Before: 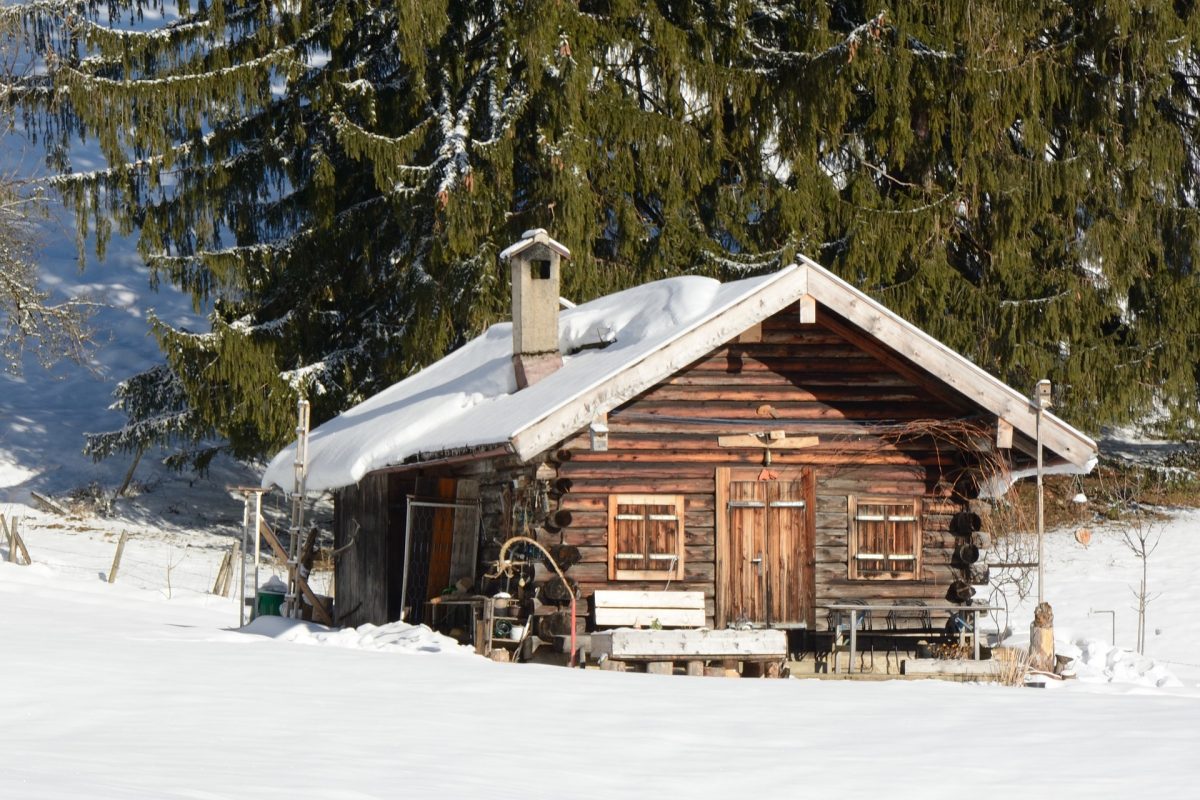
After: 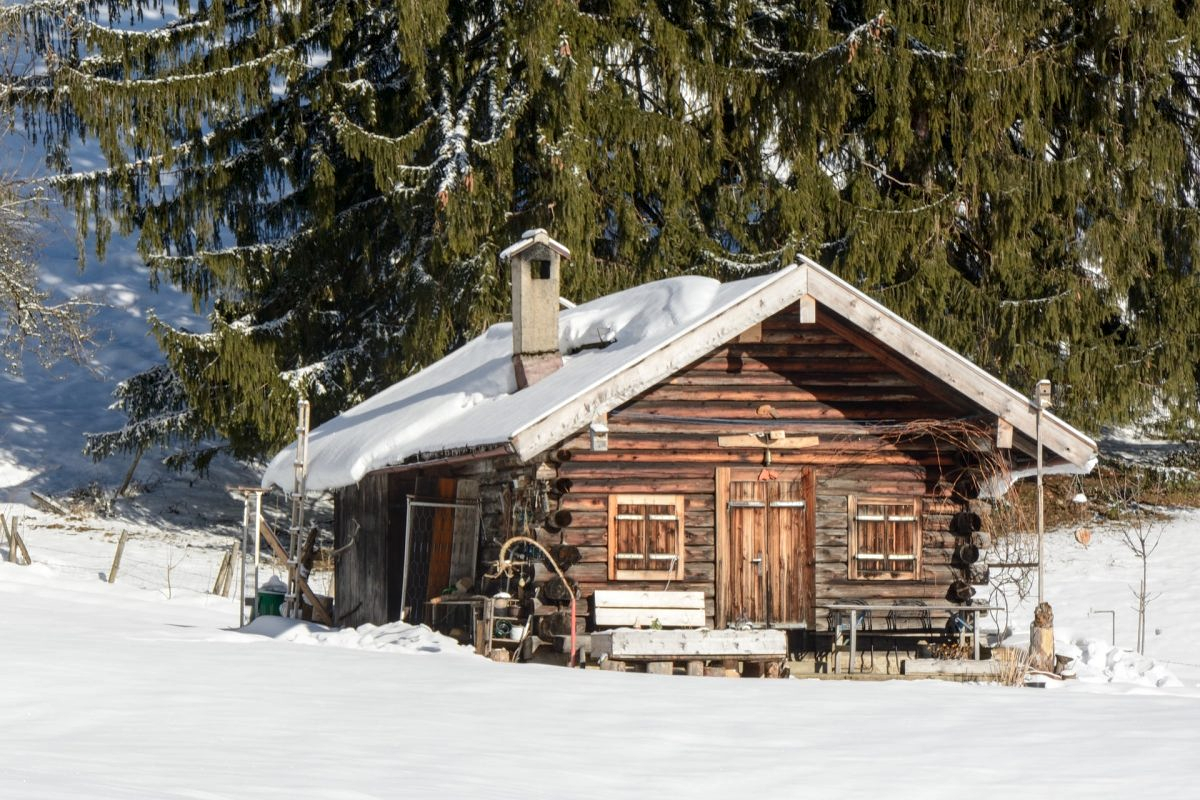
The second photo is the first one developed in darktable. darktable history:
local contrast: on, module defaults
color correction: saturation 0.98
